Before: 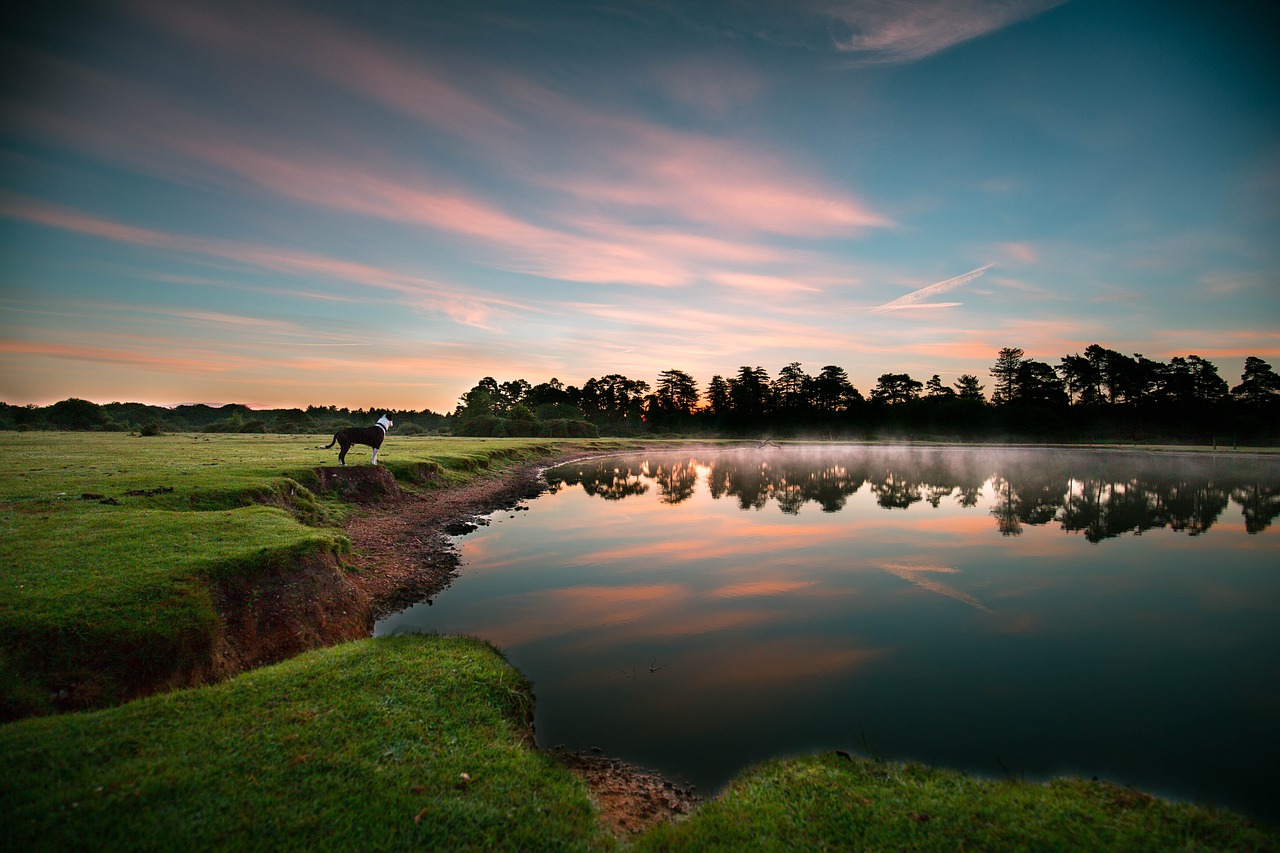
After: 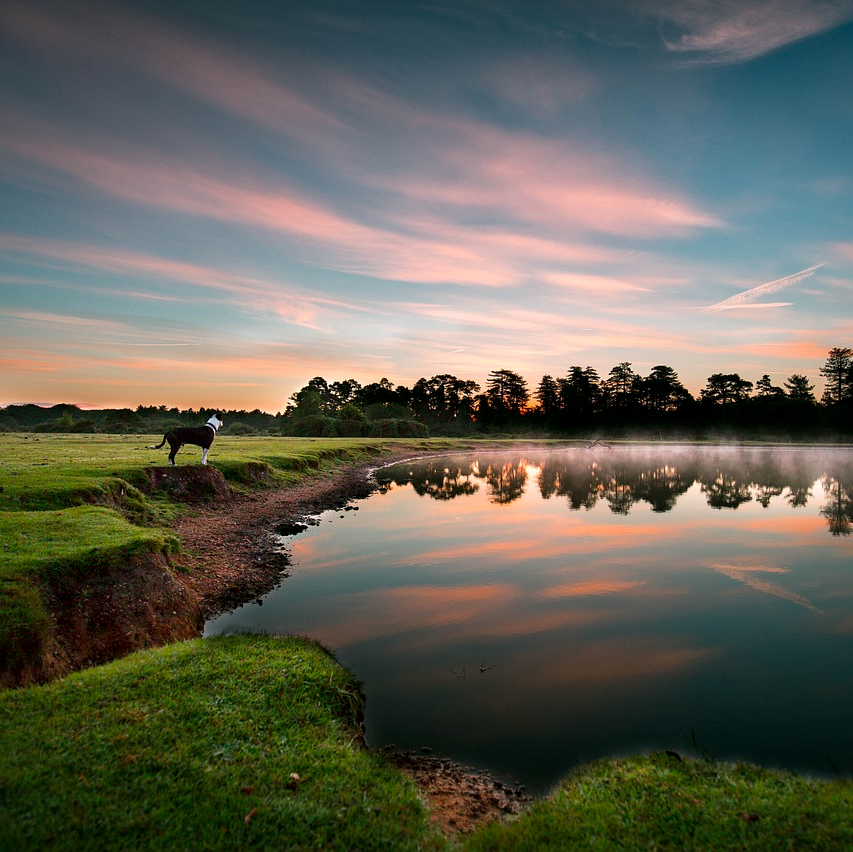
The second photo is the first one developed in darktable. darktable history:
vibrance: vibrance 100%
local contrast: mode bilateral grid, contrast 20, coarseness 50, detail 141%, midtone range 0.2
crop and rotate: left 13.342%, right 19.991%
color correction: saturation 0.98
